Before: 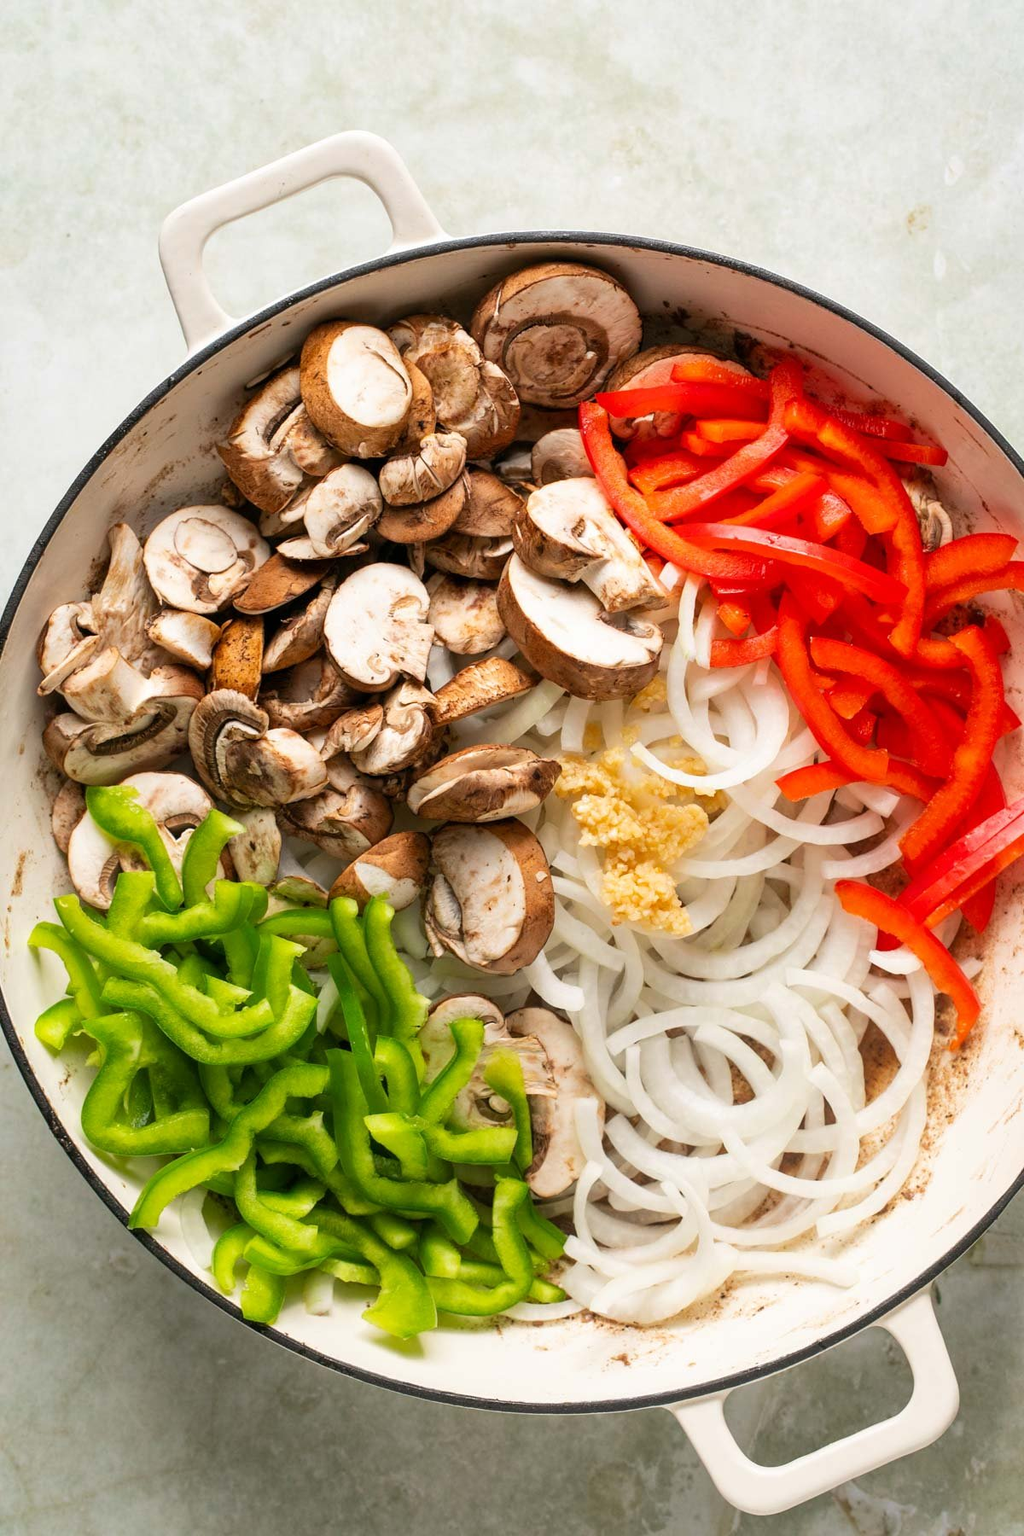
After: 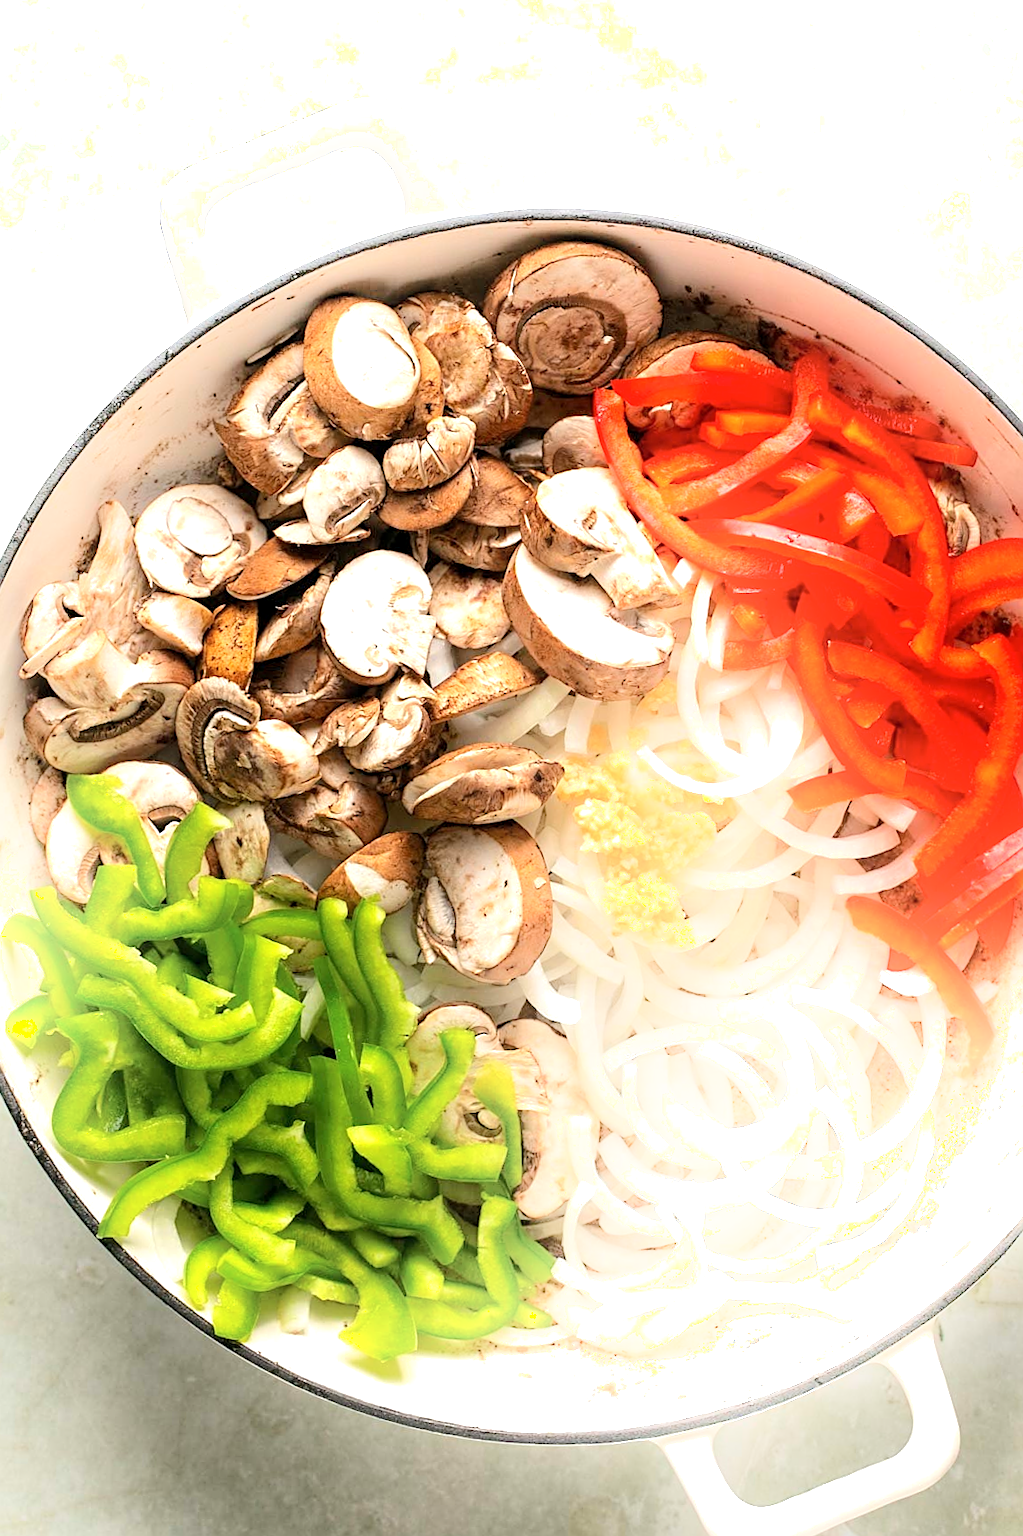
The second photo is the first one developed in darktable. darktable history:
crop and rotate: angle -1.72°
sharpen: on, module defaults
shadows and highlights: shadows -55.63, highlights 87.25, soften with gaussian
exposure: black level correction 0.001, exposure 0.498 EV, compensate exposure bias true, compensate highlight preservation false
